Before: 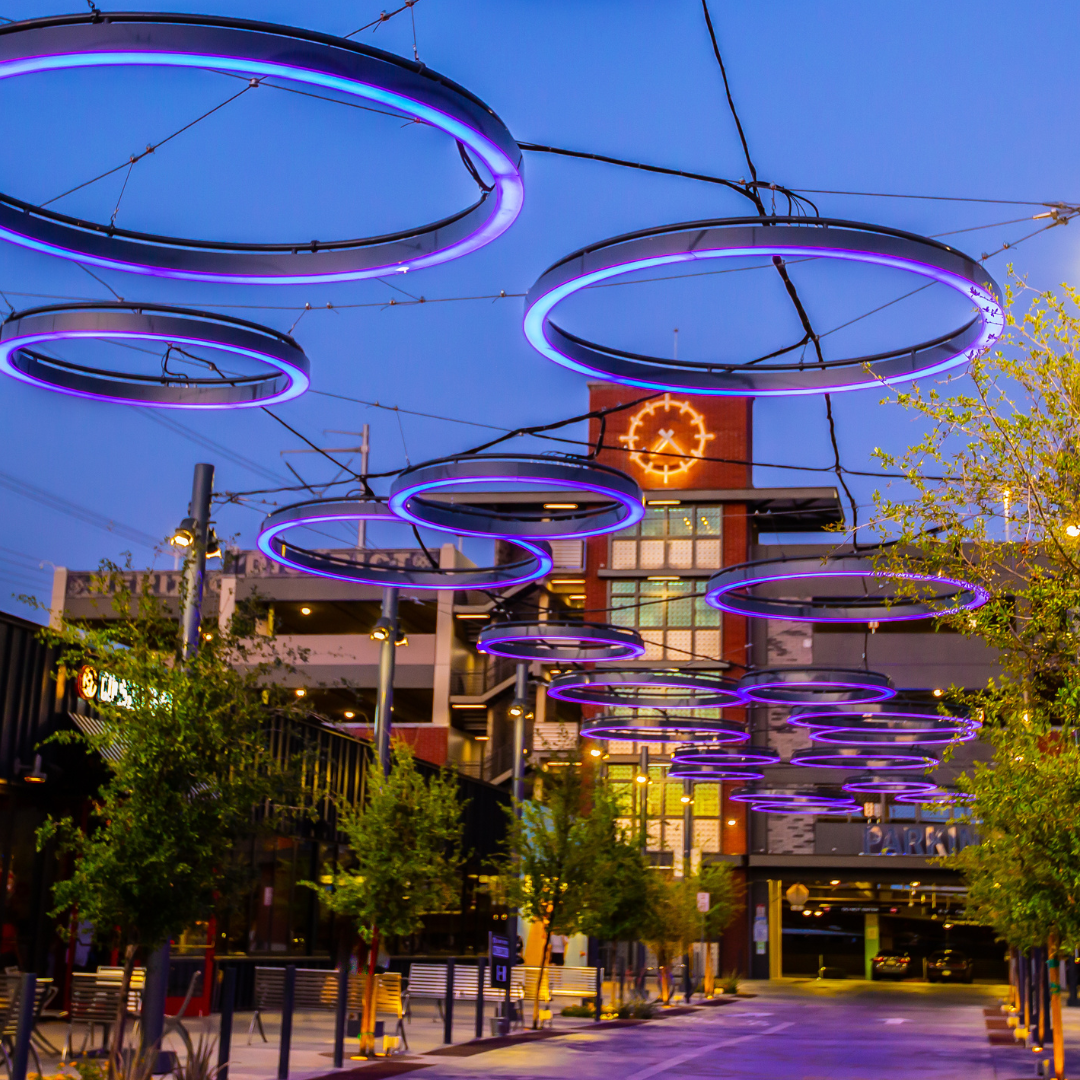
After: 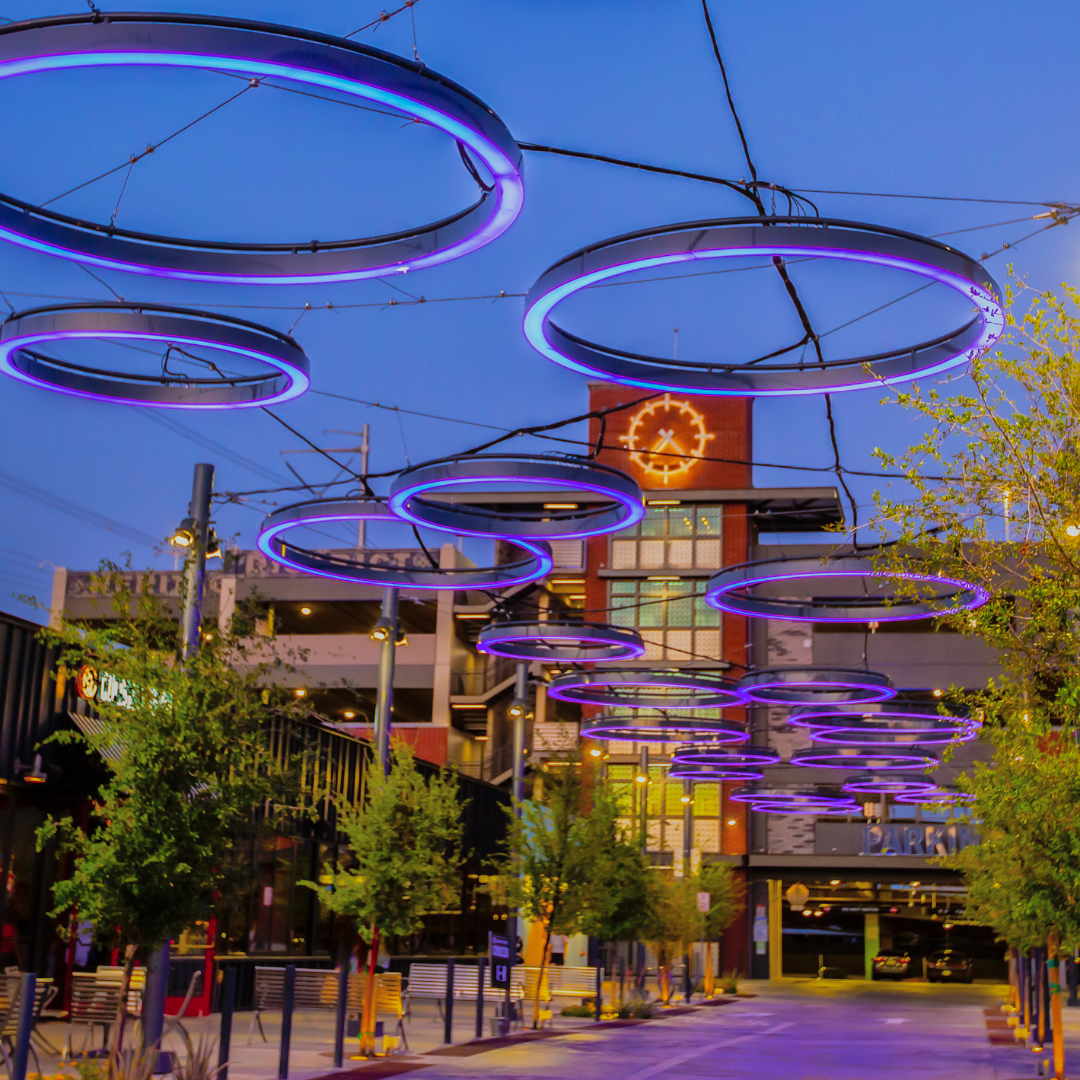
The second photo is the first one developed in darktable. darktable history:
shadows and highlights: shadows 60, highlights -60
white balance: red 0.978, blue 0.999
exposure: exposure -0.242 EV, compensate highlight preservation false
